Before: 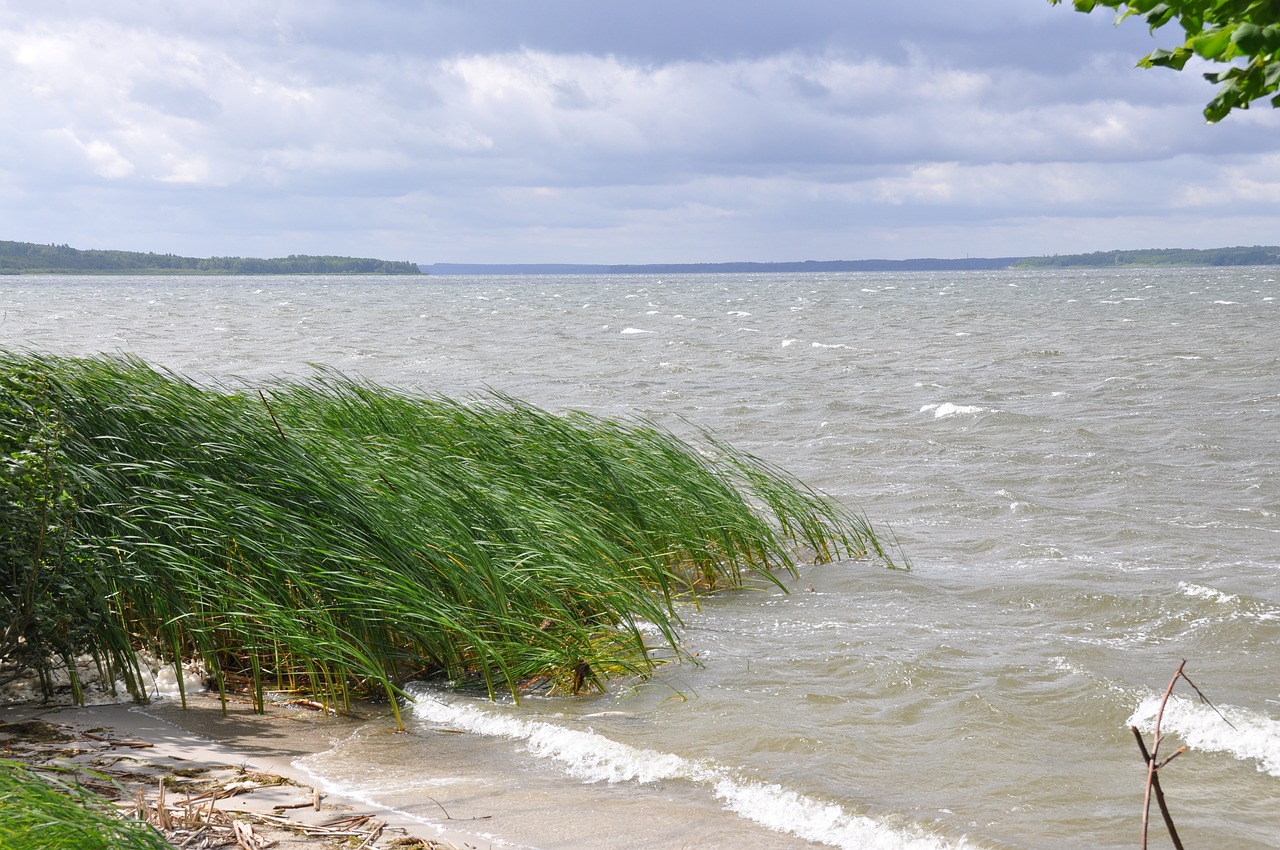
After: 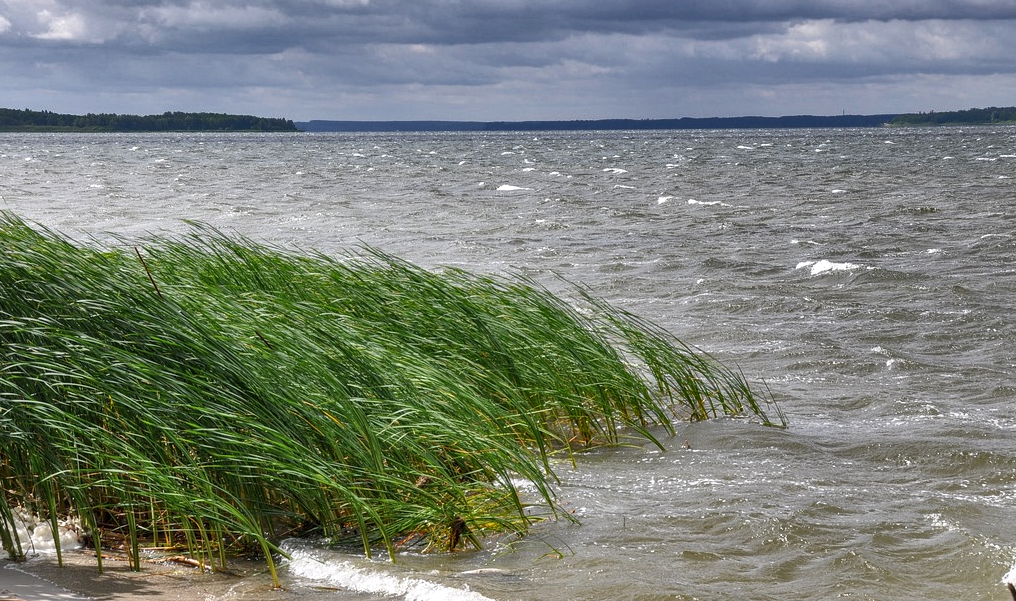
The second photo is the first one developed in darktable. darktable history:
shadows and highlights: shadows 19.13, highlights -83.41, soften with gaussian
local contrast: on, module defaults
crop: left 9.712%, top 16.928%, right 10.845%, bottom 12.332%
